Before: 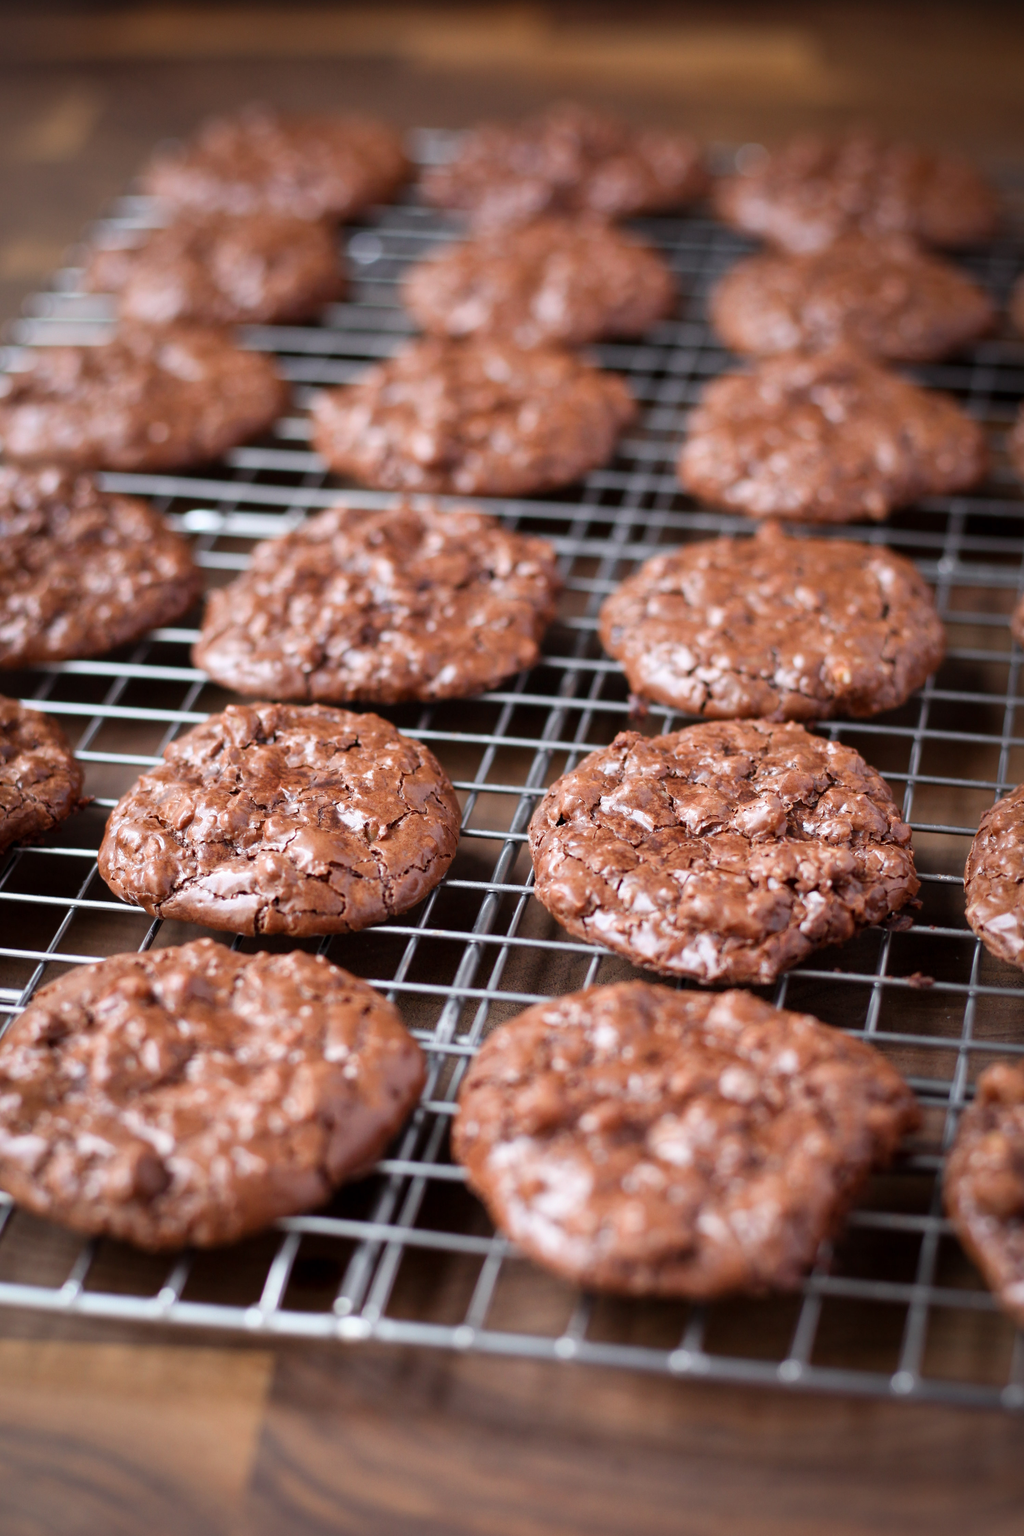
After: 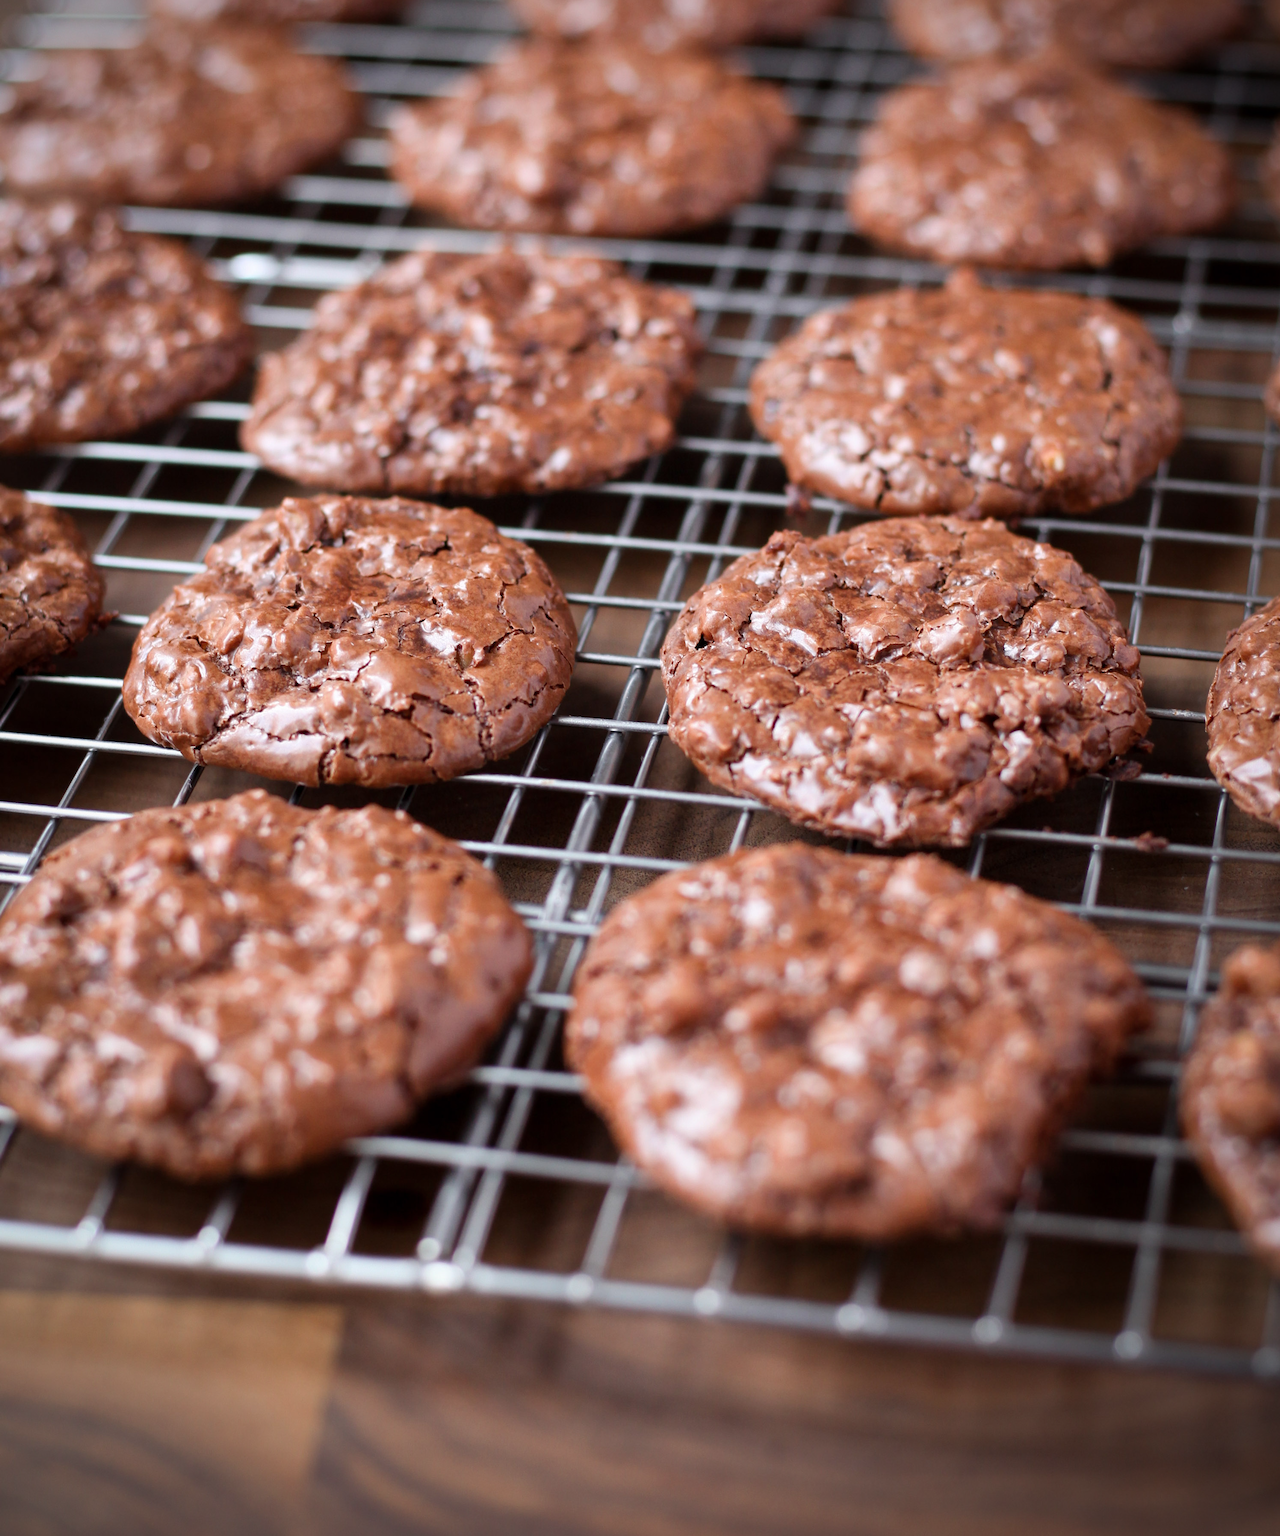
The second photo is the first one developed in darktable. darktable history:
crop and rotate: top 19.998%
vignetting: fall-off start 97.23%, saturation -0.024, center (-0.033, -0.042), width/height ratio 1.179, unbound false
color balance rgb: saturation formula JzAzBz (2021)
